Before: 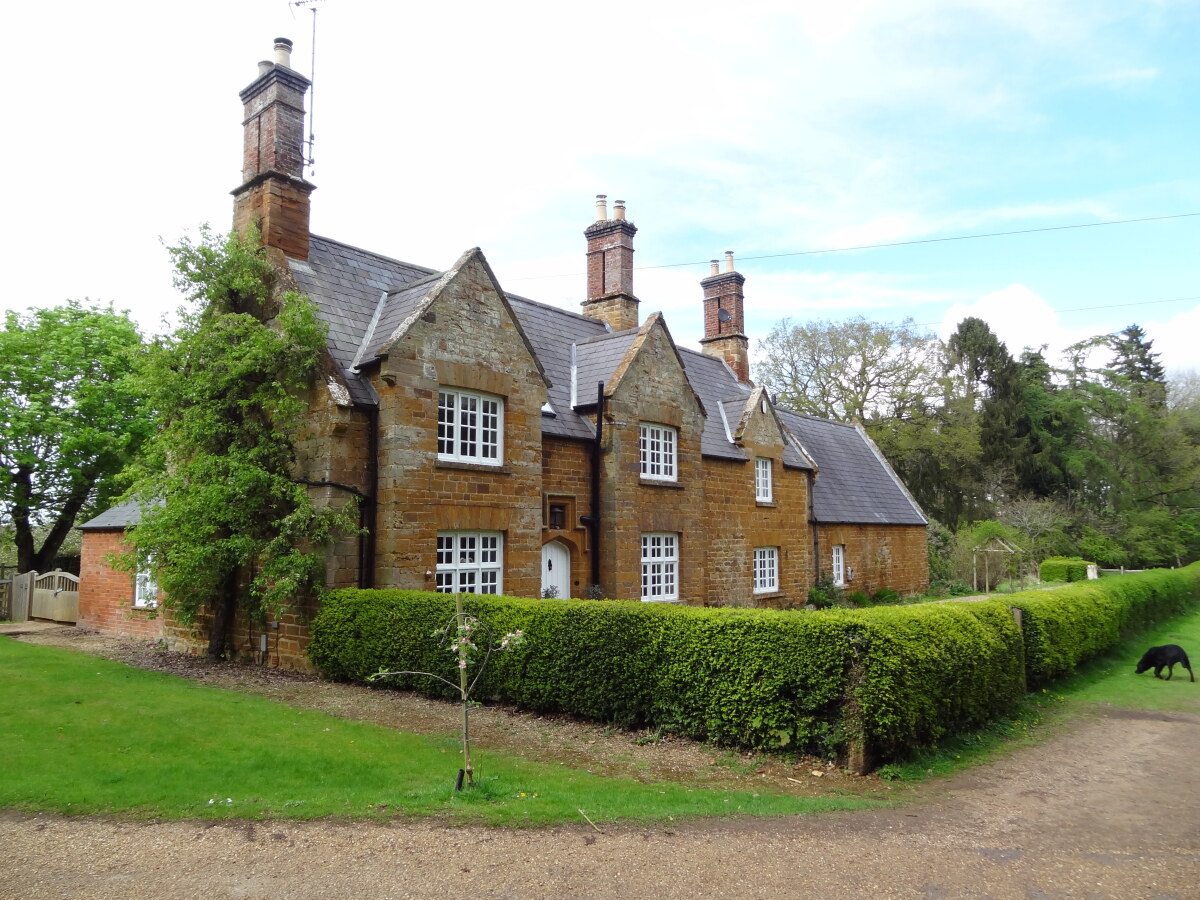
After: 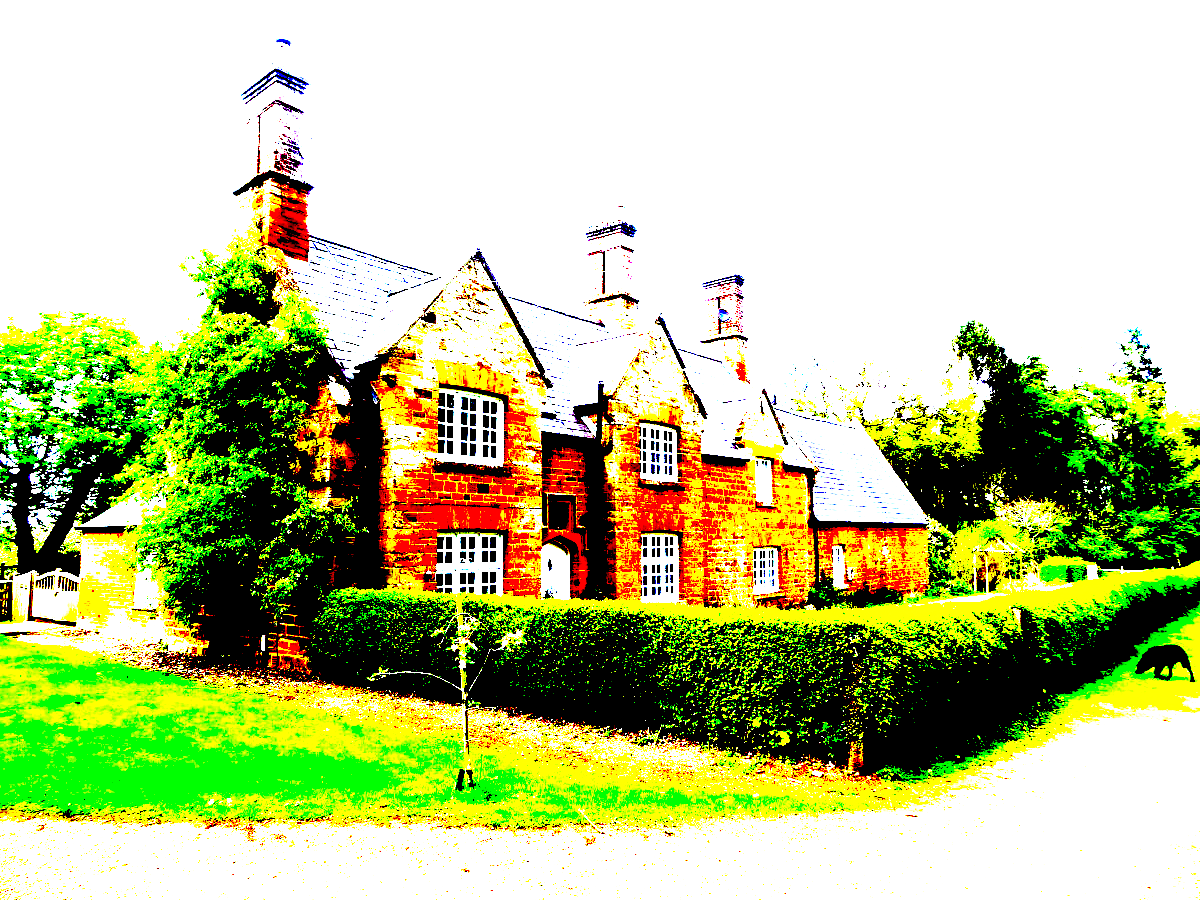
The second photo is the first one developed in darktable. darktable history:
color balance: mode lift, gamma, gain (sRGB), lift [0.997, 0.979, 1.021, 1.011], gamma [1, 1.084, 0.916, 0.998], gain [1, 0.87, 1.13, 1.101], contrast 4.55%, contrast fulcrum 38.24%, output saturation 104.09%
exposure: black level correction 0.1, exposure 3 EV, compensate highlight preservation false
